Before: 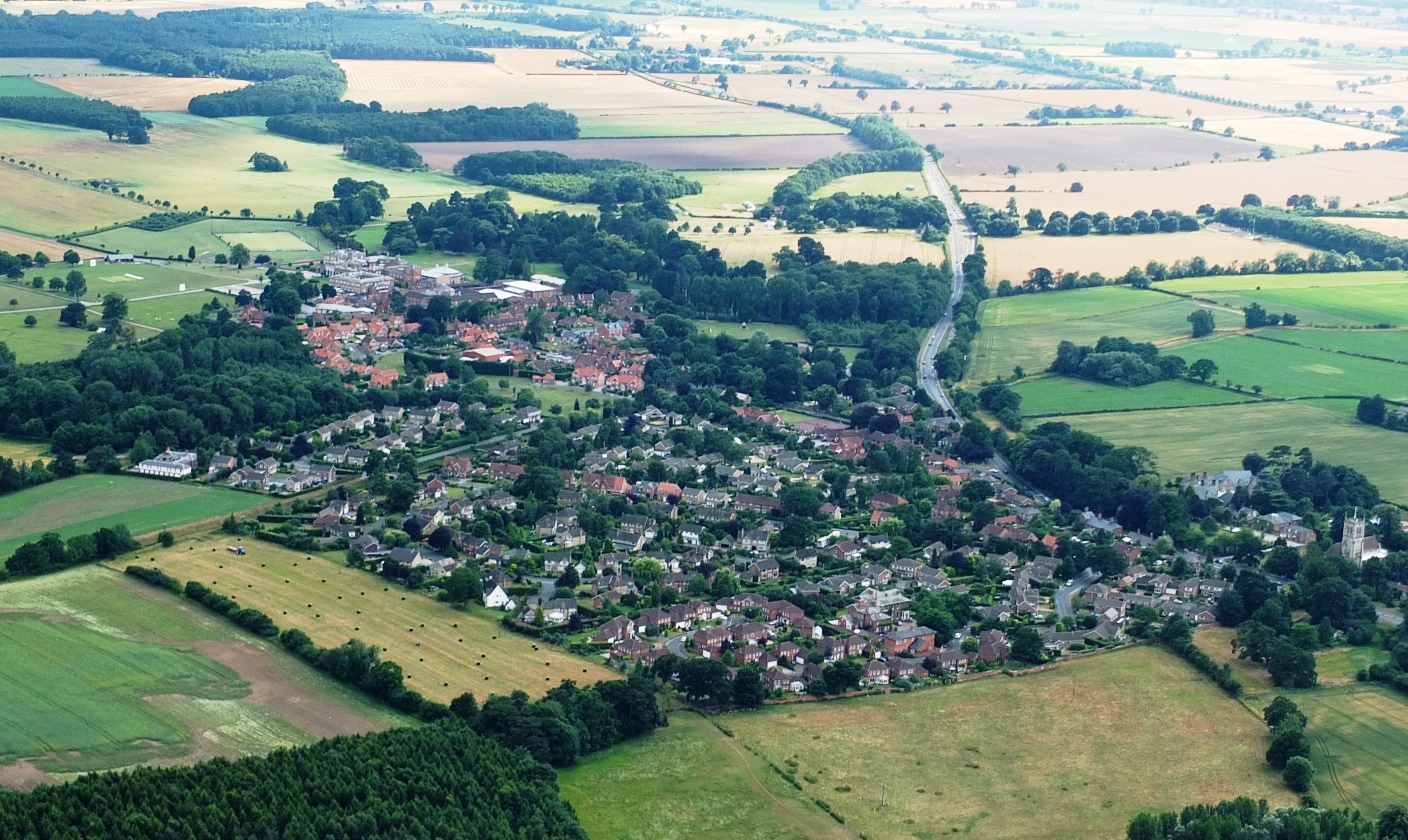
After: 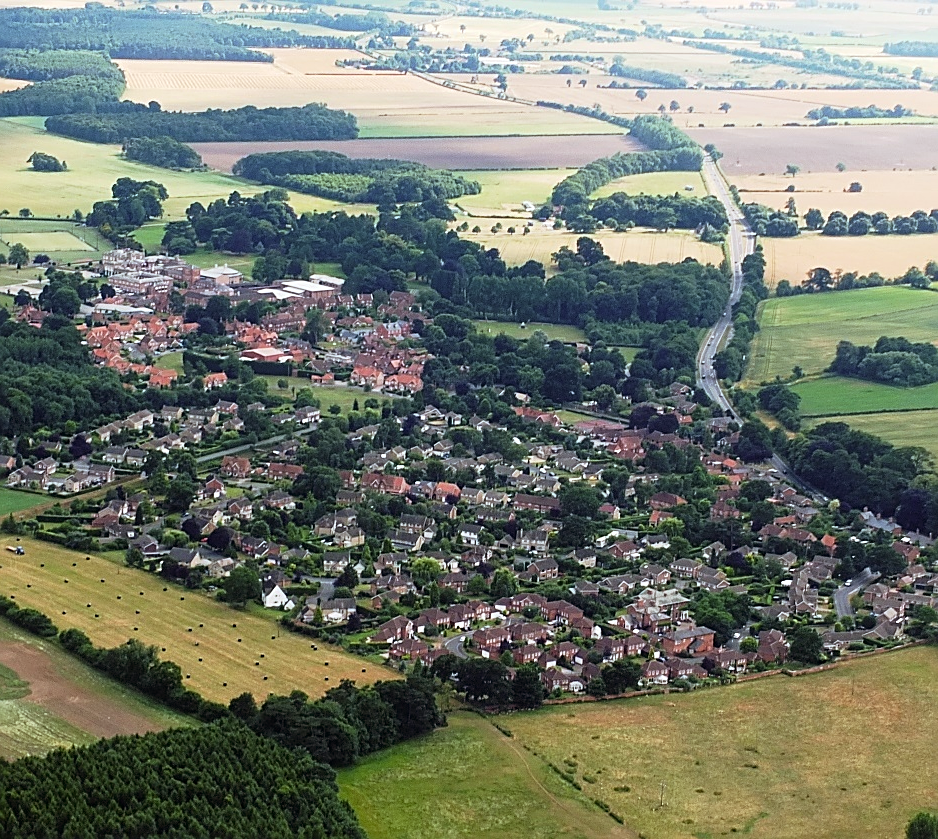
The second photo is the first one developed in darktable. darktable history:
contrast equalizer: y [[0.5, 0.5, 0.468, 0.5, 0.5, 0.5], [0.5 ×6], [0.5 ×6], [0 ×6], [0 ×6]]
crop and rotate: left 15.754%, right 17.579%
sharpen: on, module defaults
rgb levels: mode RGB, independent channels, levels [[0, 0.5, 1], [0, 0.521, 1], [0, 0.536, 1]]
